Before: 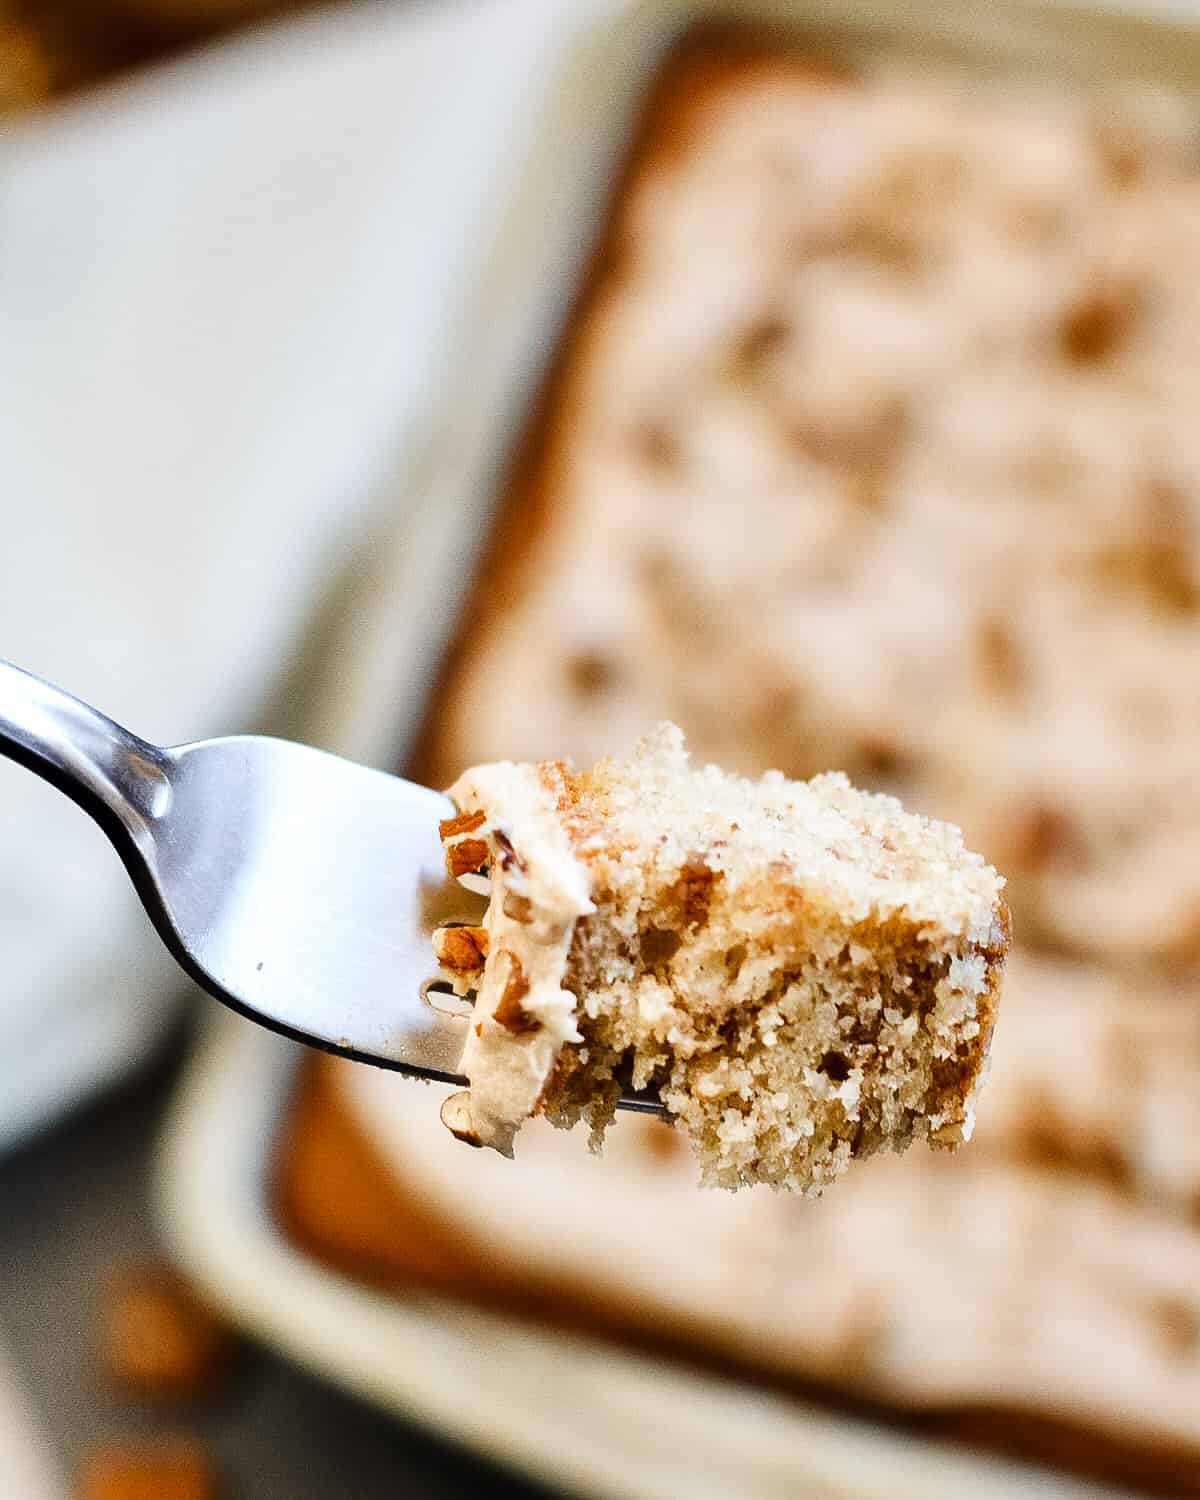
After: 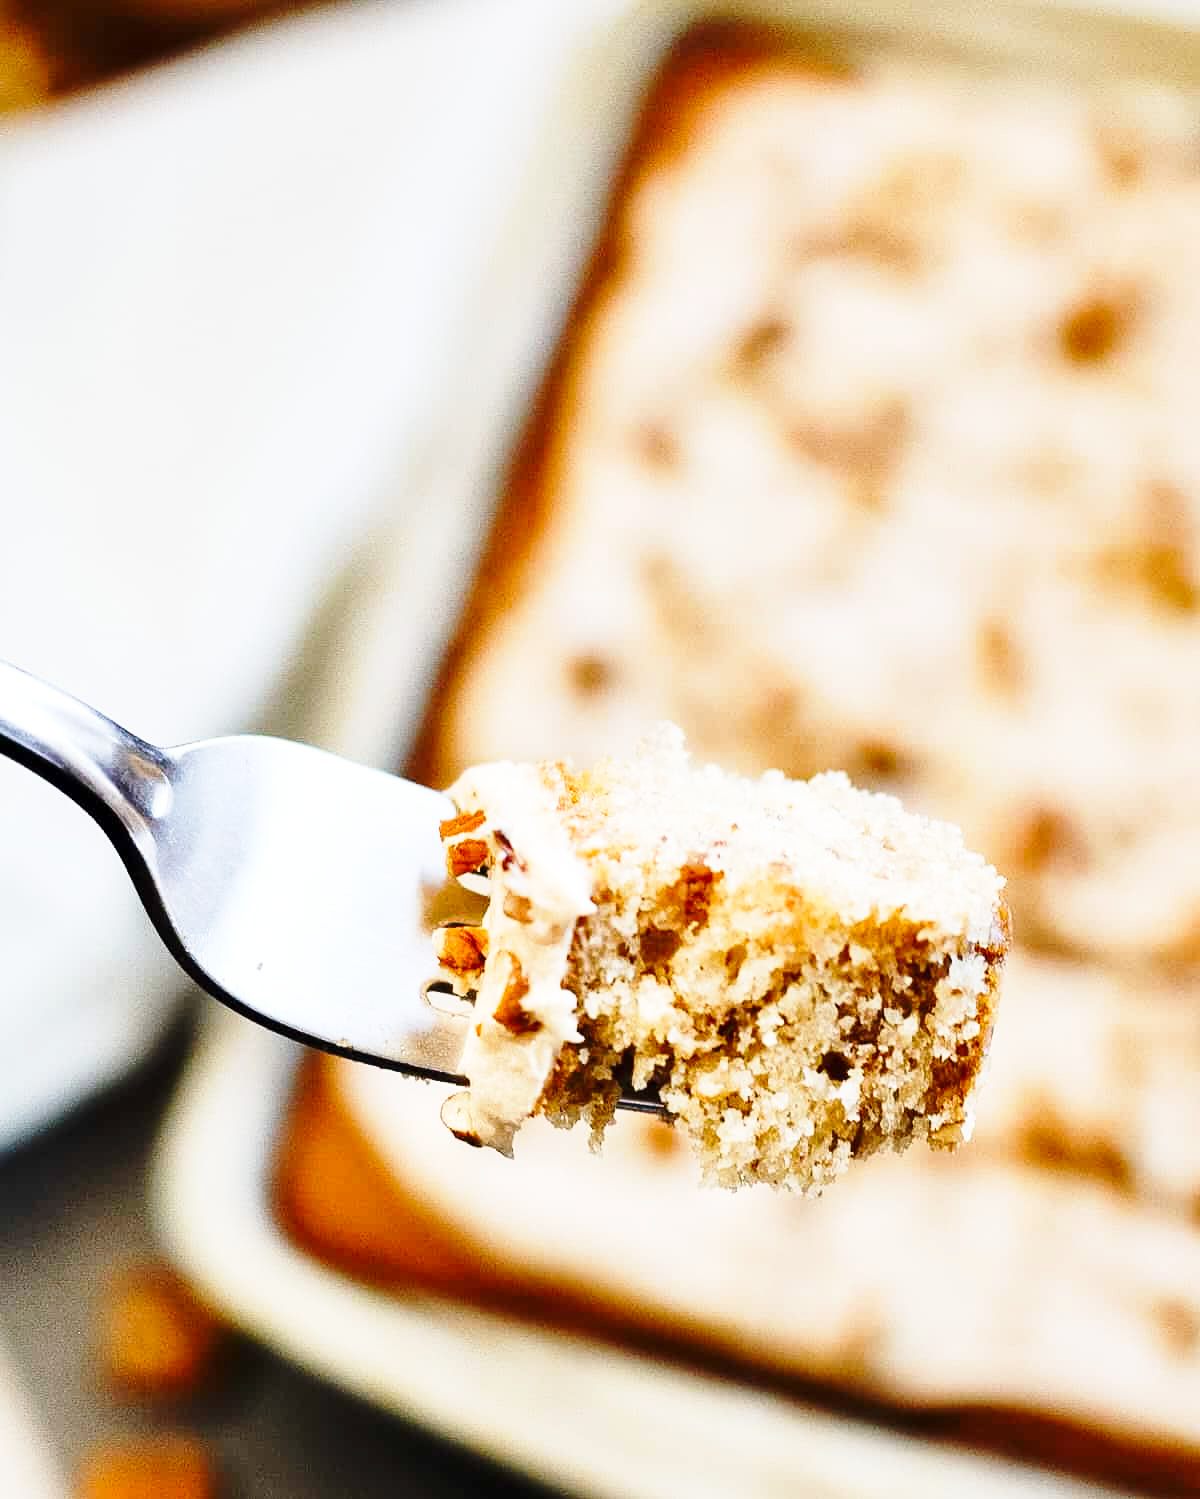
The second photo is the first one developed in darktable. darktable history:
crop: bottom 0.061%
base curve: curves: ch0 [(0, 0) (0.028, 0.03) (0.121, 0.232) (0.46, 0.748) (0.859, 0.968) (1, 1)], preserve colors none
